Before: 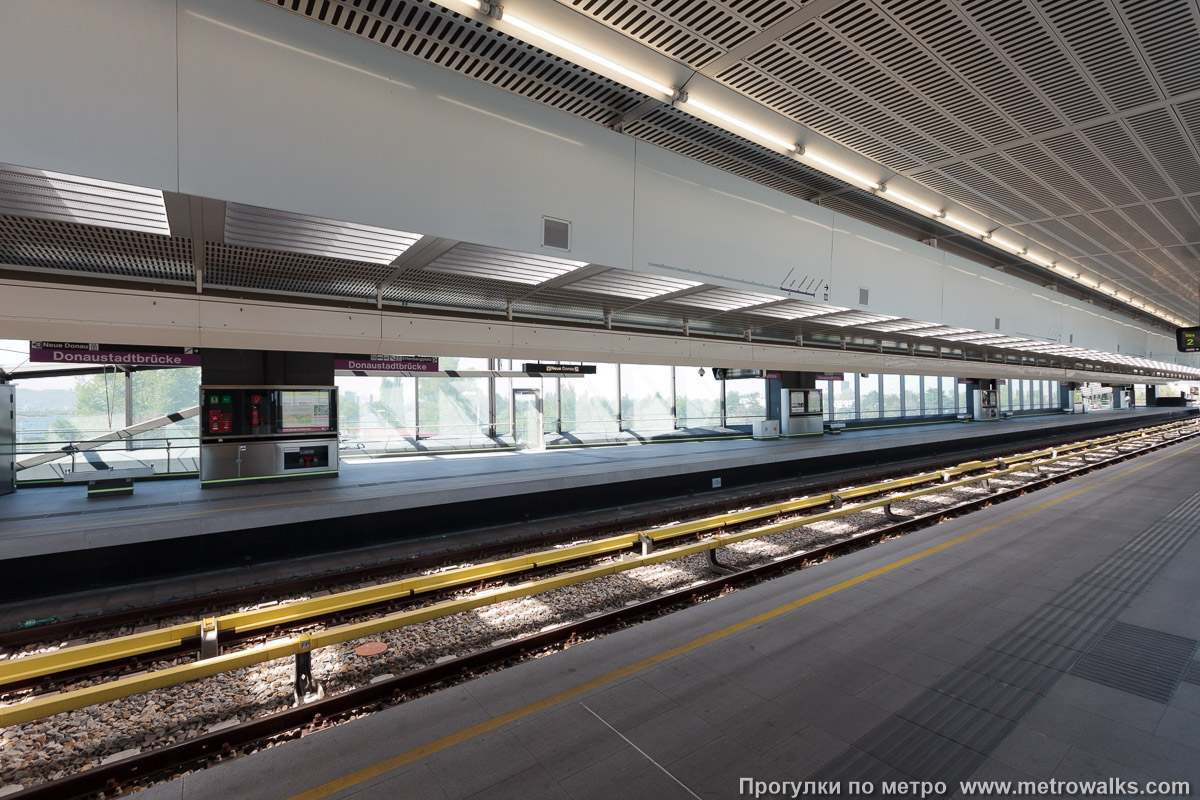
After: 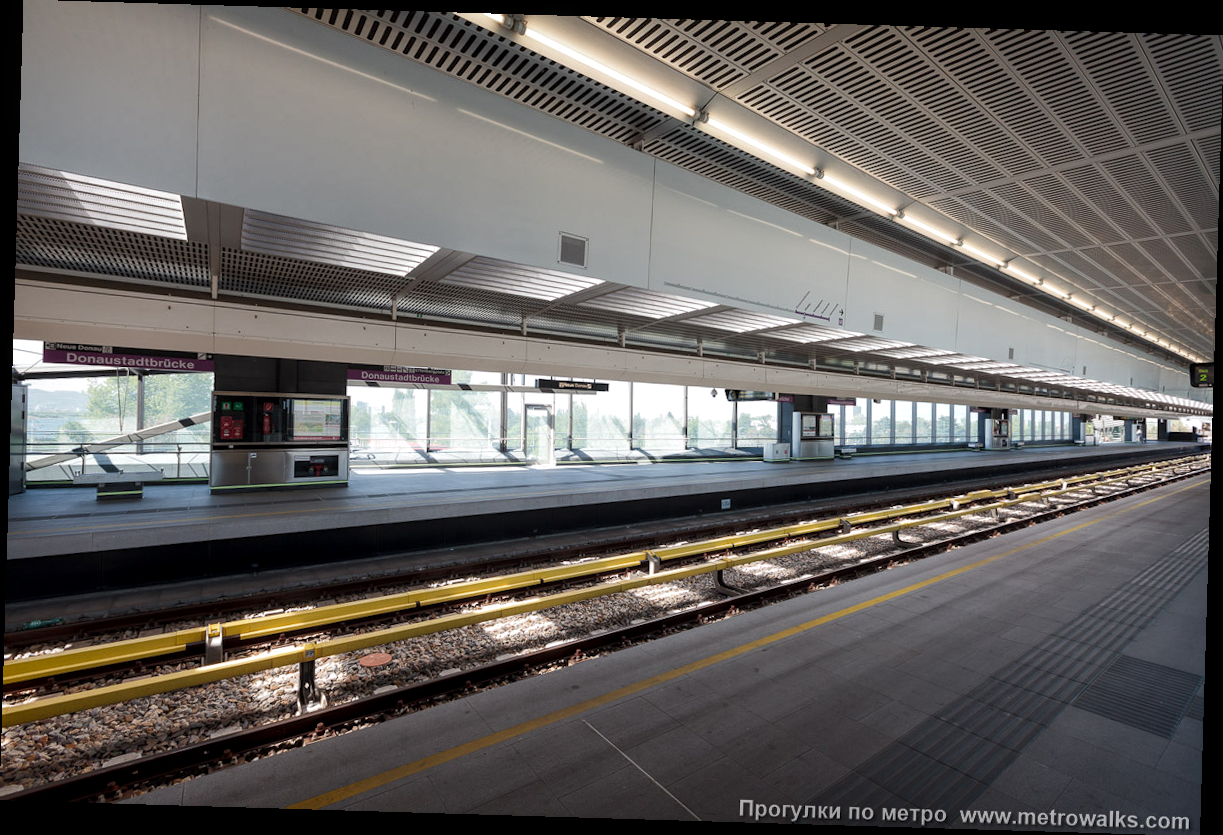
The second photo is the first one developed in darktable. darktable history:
shadows and highlights: shadows -40.15, highlights 62.88, soften with gaussian
rotate and perspective: rotation 1.72°, automatic cropping off
local contrast: highlights 99%, shadows 86%, detail 160%, midtone range 0.2
